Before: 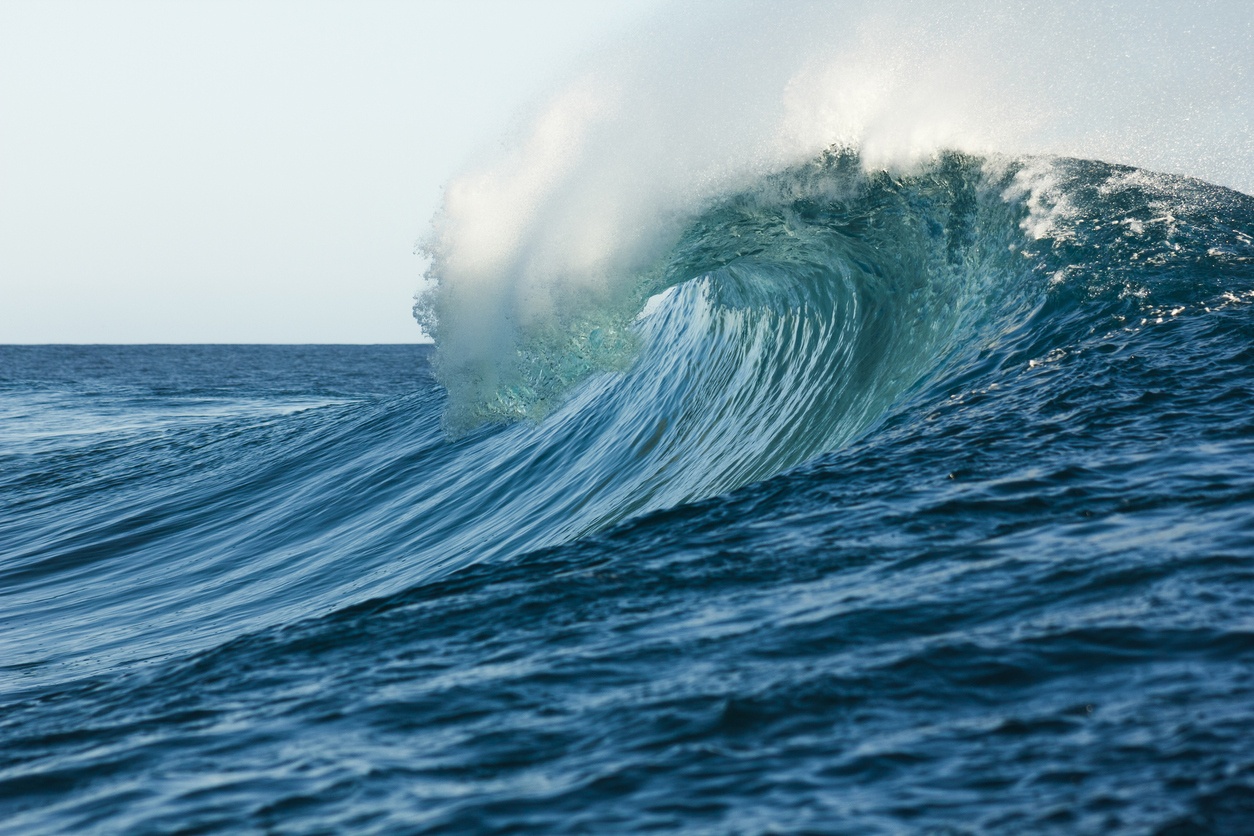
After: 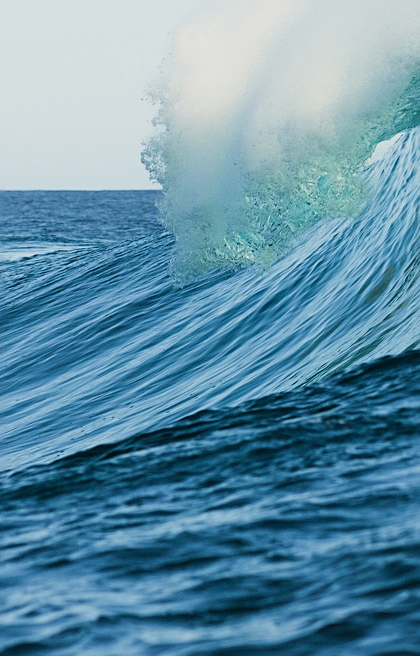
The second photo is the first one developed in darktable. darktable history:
crop and rotate: left 21.77%, top 18.528%, right 44.676%, bottom 2.997%
sharpen: on, module defaults
filmic rgb: black relative exposure -7.65 EV, white relative exposure 4.56 EV, hardness 3.61
contrast brightness saturation: saturation -0.05
exposure: exposure 0.566 EV, compensate highlight preservation false
velvia: on, module defaults
